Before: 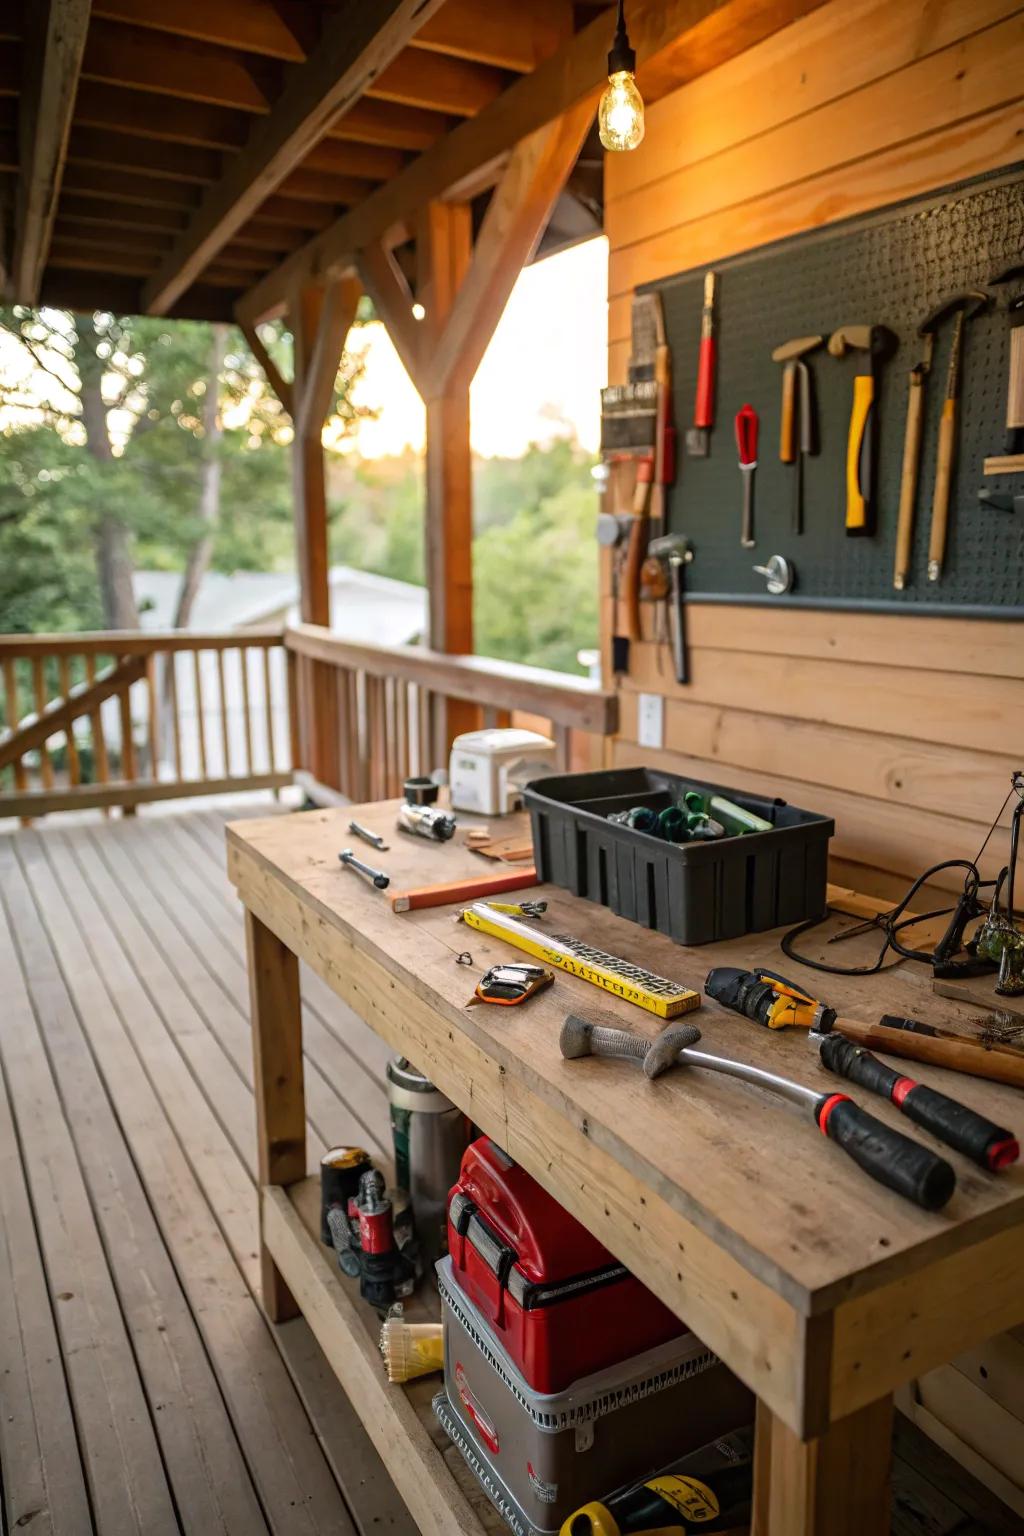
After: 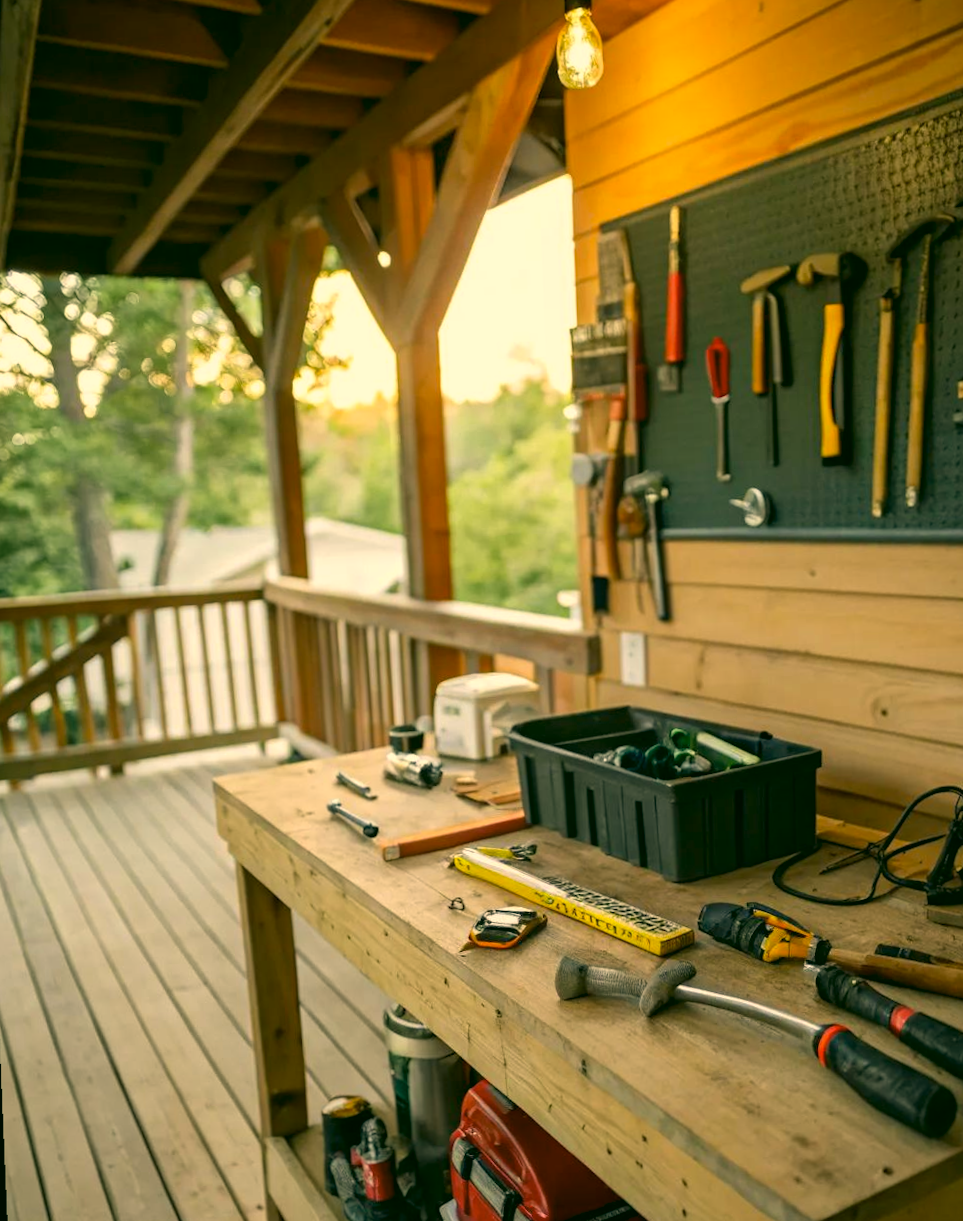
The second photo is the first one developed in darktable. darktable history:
crop and rotate: angle 0.2°, left 0.275%, right 3.127%, bottom 14.18%
color correction: highlights a* 5.3, highlights b* 24.26, shadows a* -15.58, shadows b* 4.02
rotate and perspective: rotation -2.12°, lens shift (vertical) 0.009, lens shift (horizontal) -0.008, automatic cropping original format, crop left 0.036, crop right 0.964, crop top 0.05, crop bottom 0.959
